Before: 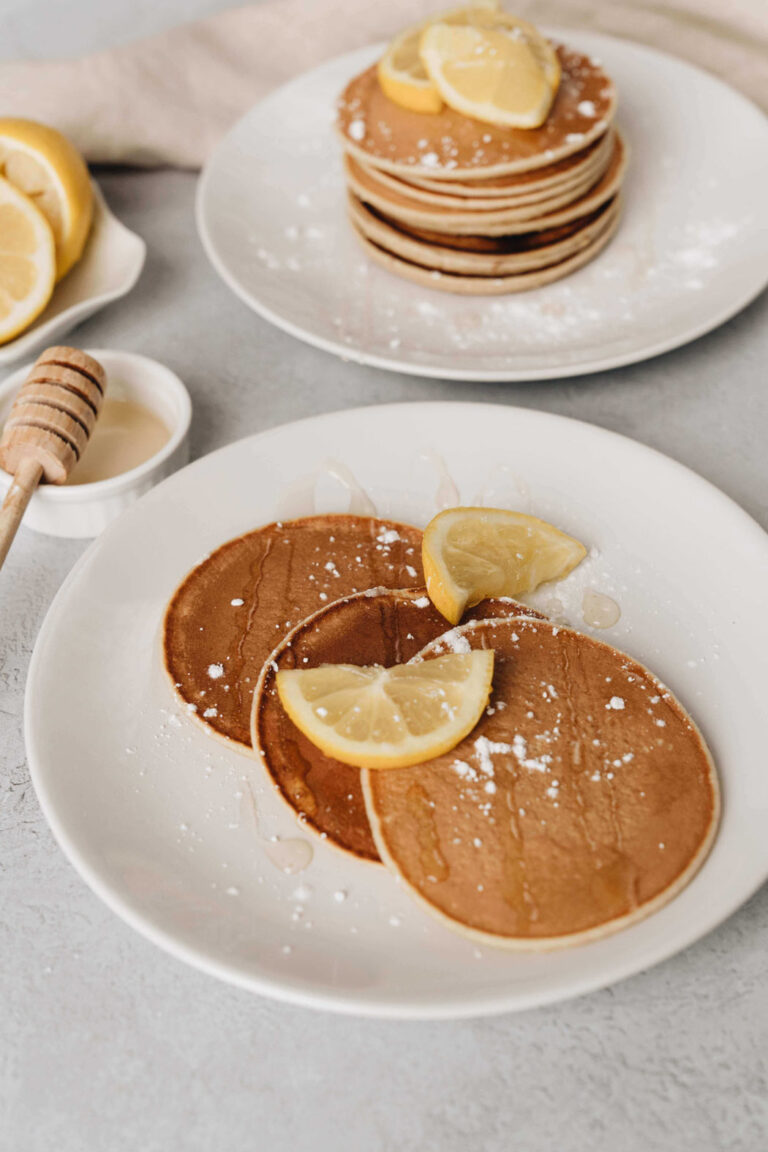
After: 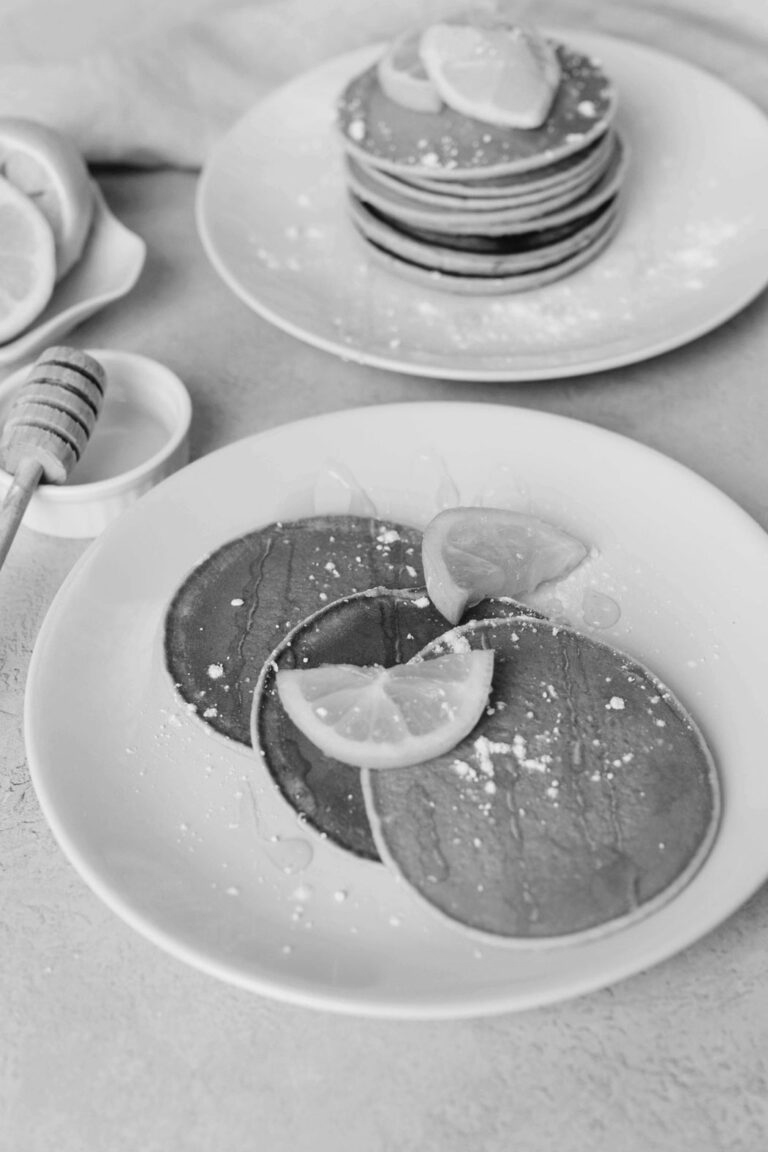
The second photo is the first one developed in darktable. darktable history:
color zones: curves: ch1 [(0, -0.014) (0.143, -0.013) (0.286, -0.013) (0.429, -0.016) (0.571, -0.019) (0.714, -0.015) (0.857, 0.002) (1, -0.014)]
